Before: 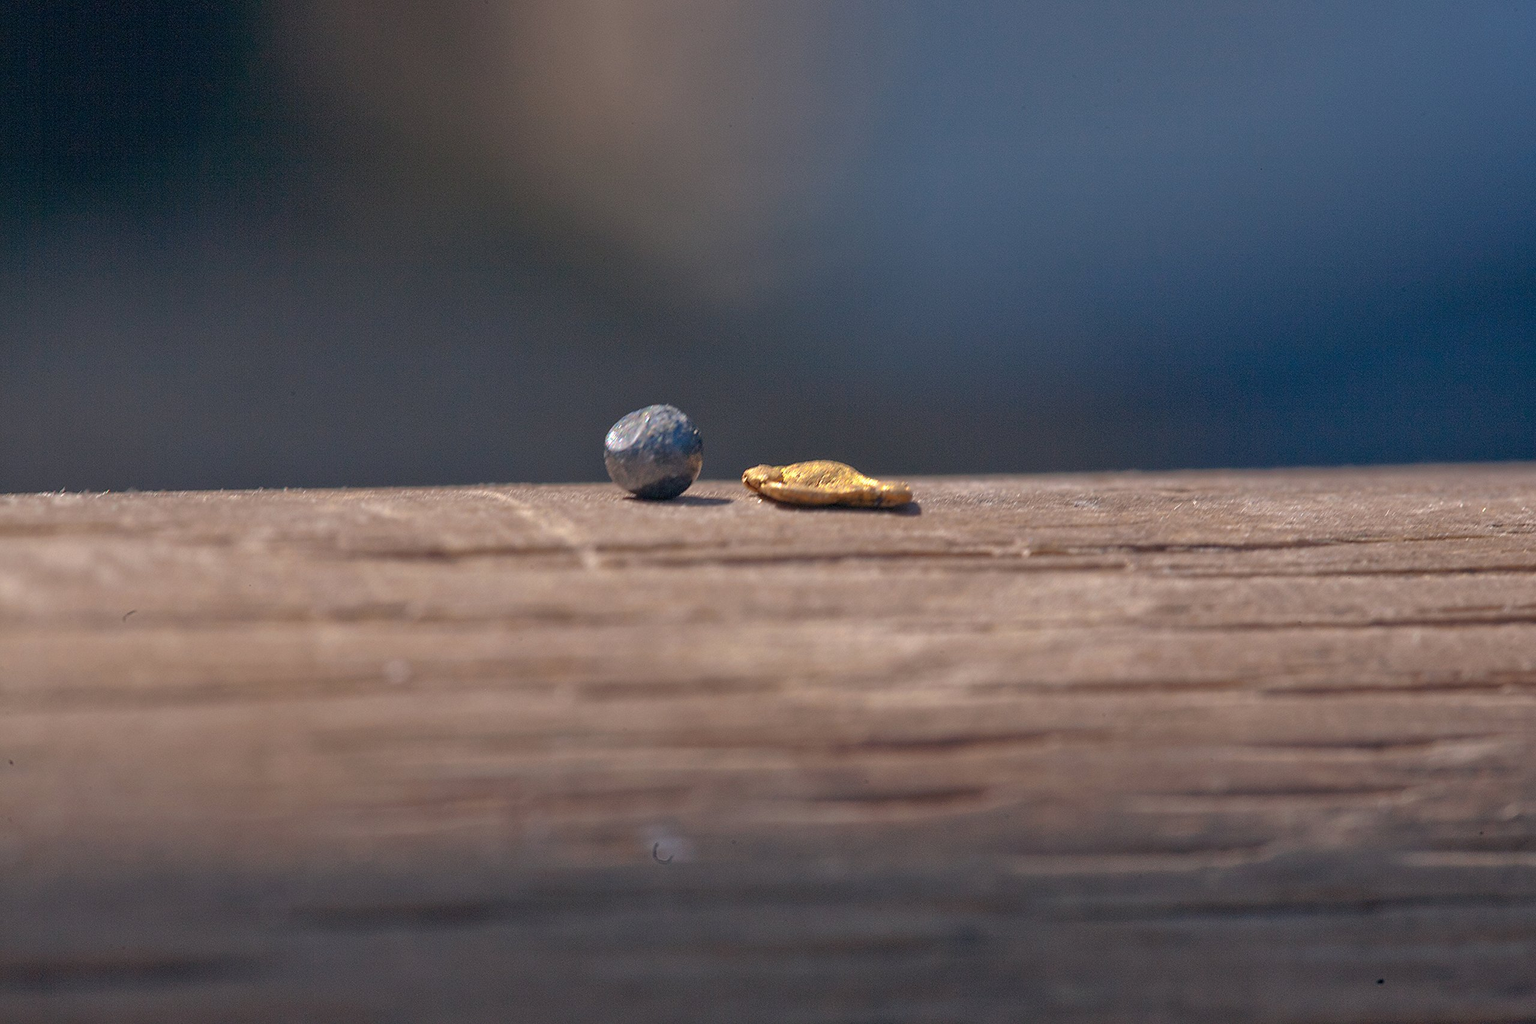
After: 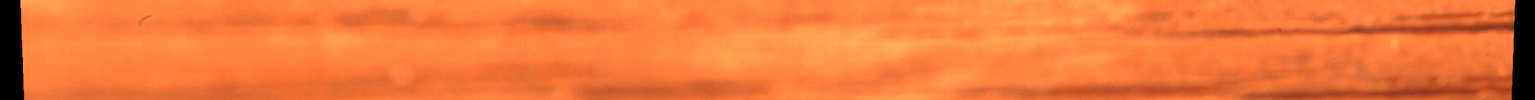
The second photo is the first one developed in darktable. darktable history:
contrast equalizer: y [[0.5, 0.488, 0.462, 0.461, 0.491, 0.5], [0.5 ×6], [0.5 ×6], [0 ×6], [0 ×6]]
white balance: red 1.467, blue 0.684
exposure: exposure 0.2 EV, compensate highlight preservation false
color zones: curves: ch0 [(0.004, 0.305) (0.261, 0.623) (0.389, 0.399) (0.708, 0.571) (0.947, 0.34)]; ch1 [(0.025, 0.645) (0.229, 0.584) (0.326, 0.551) (0.484, 0.262) (0.757, 0.643)]
crop and rotate: top 59.084%, bottom 30.916%
rotate and perspective: lens shift (vertical) 0.048, lens shift (horizontal) -0.024, automatic cropping off
